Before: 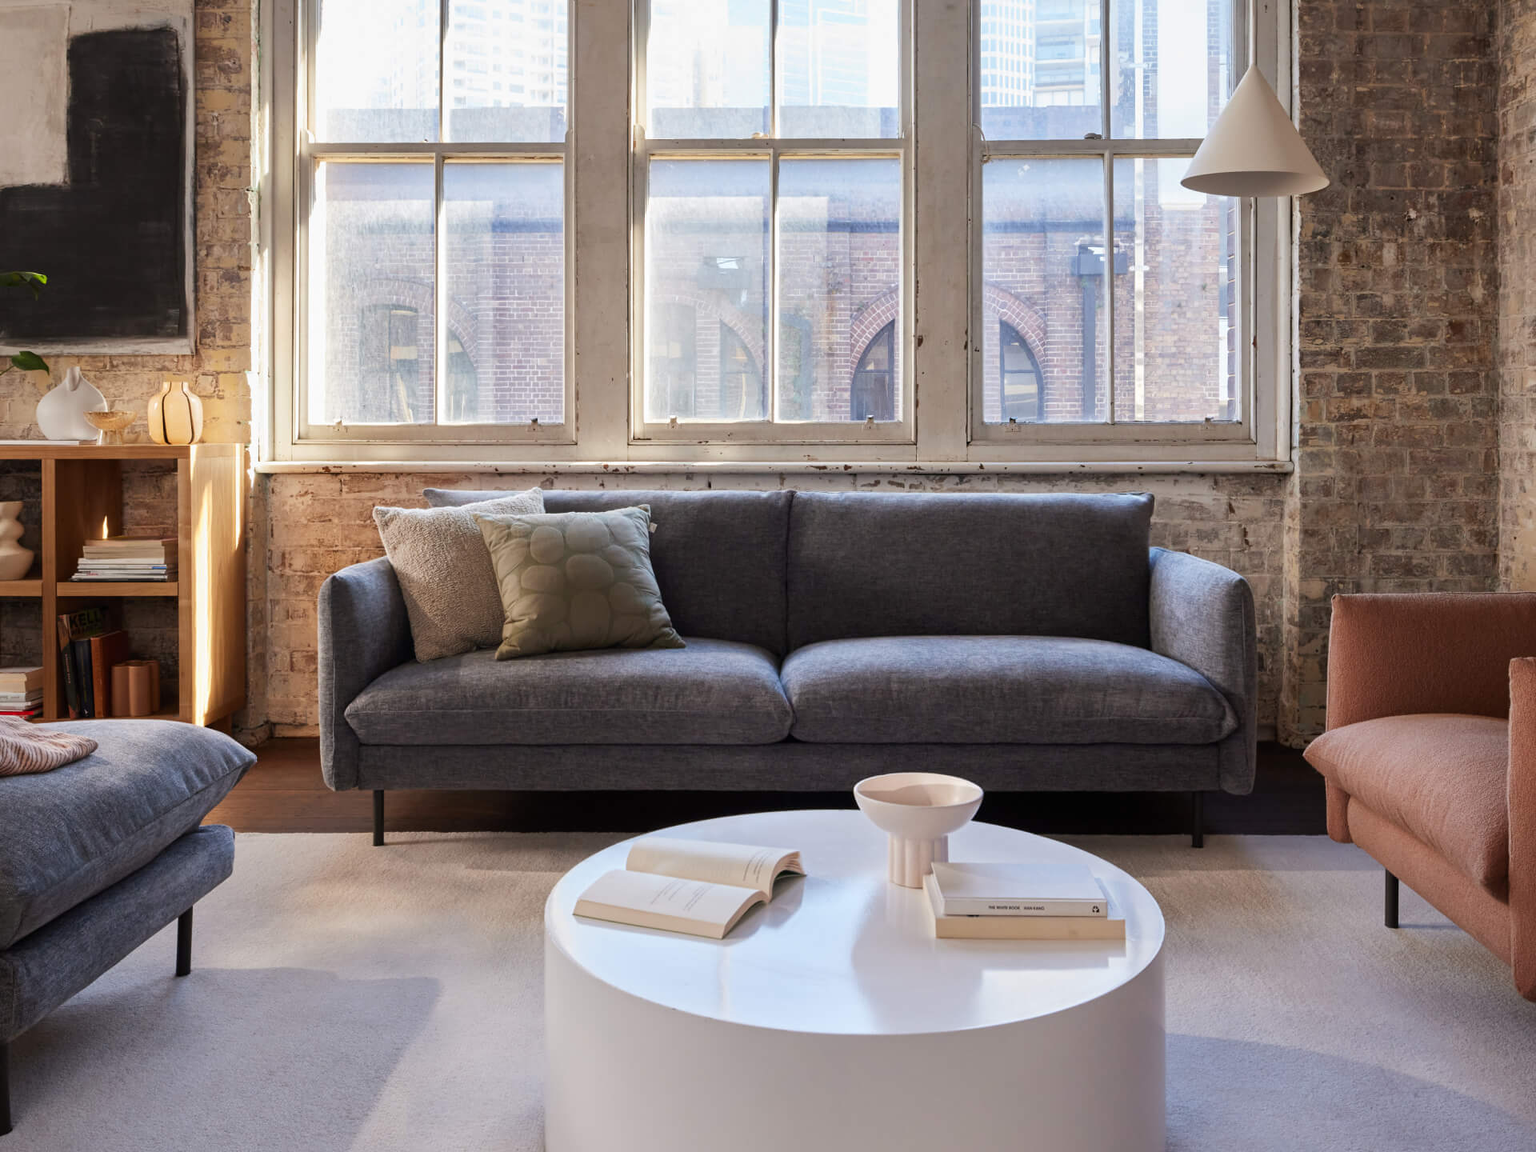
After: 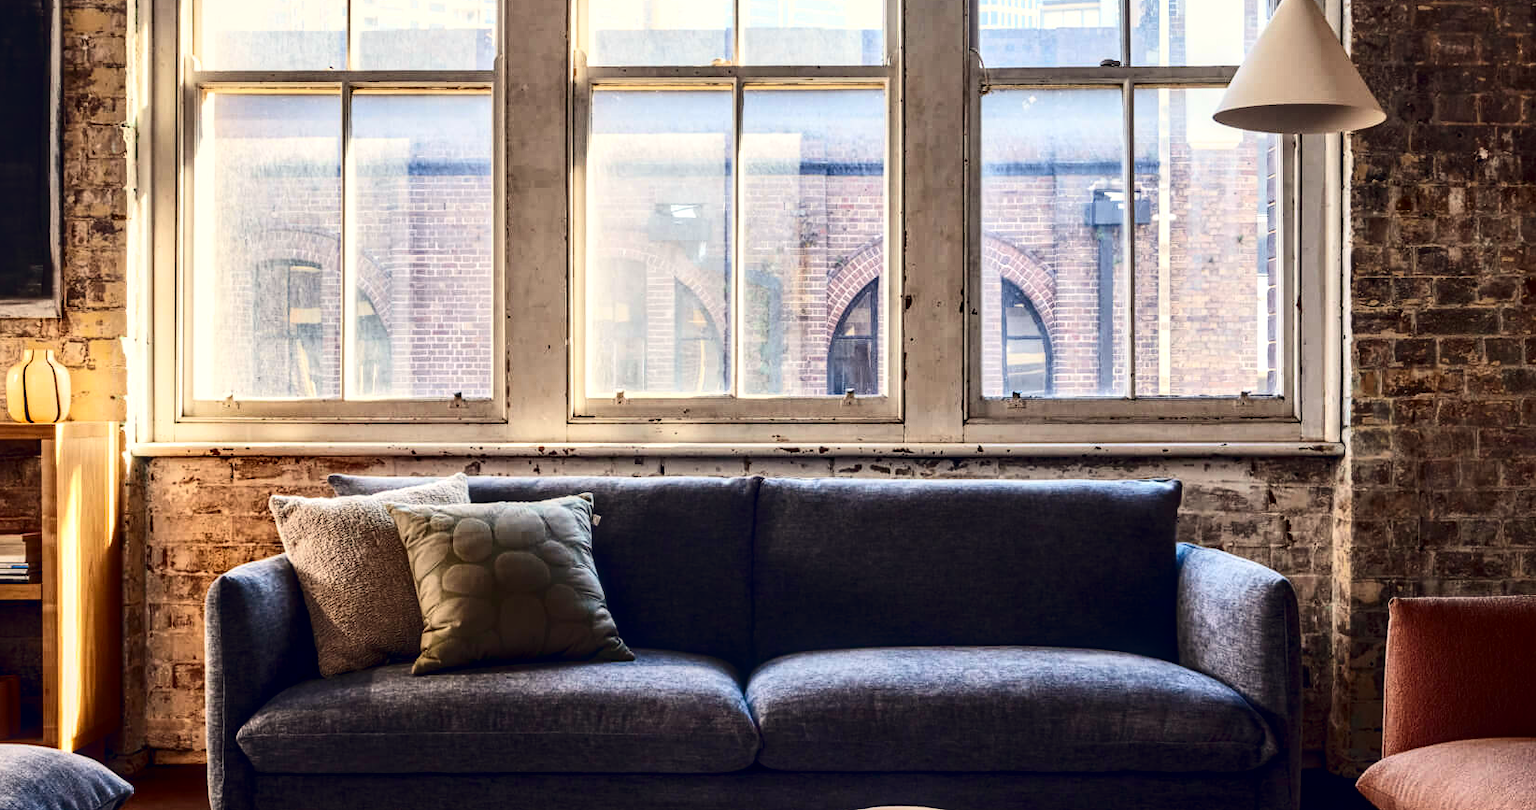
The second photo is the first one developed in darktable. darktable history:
local contrast: highlights 61%, detail 143%, midtone range 0.427
crop and rotate: left 9.284%, top 7.215%, right 5.055%, bottom 32.442%
contrast brightness saturation: contrast 0.317, brightness -0.084, saturation 0.169
color balance rgb: shadows lift › luminance -20.118%, highlights gain › chroma 3.002%, highlights gain › hue 75.74°, global offset › chroma 0.133%, global offset › hue 253.94°, linear chroma grading › global chroma 15.357%, perceptual saturation grading › global saturation 0.052%, global vibrance 10.269%, saturation formula JzAzBz (2021)
